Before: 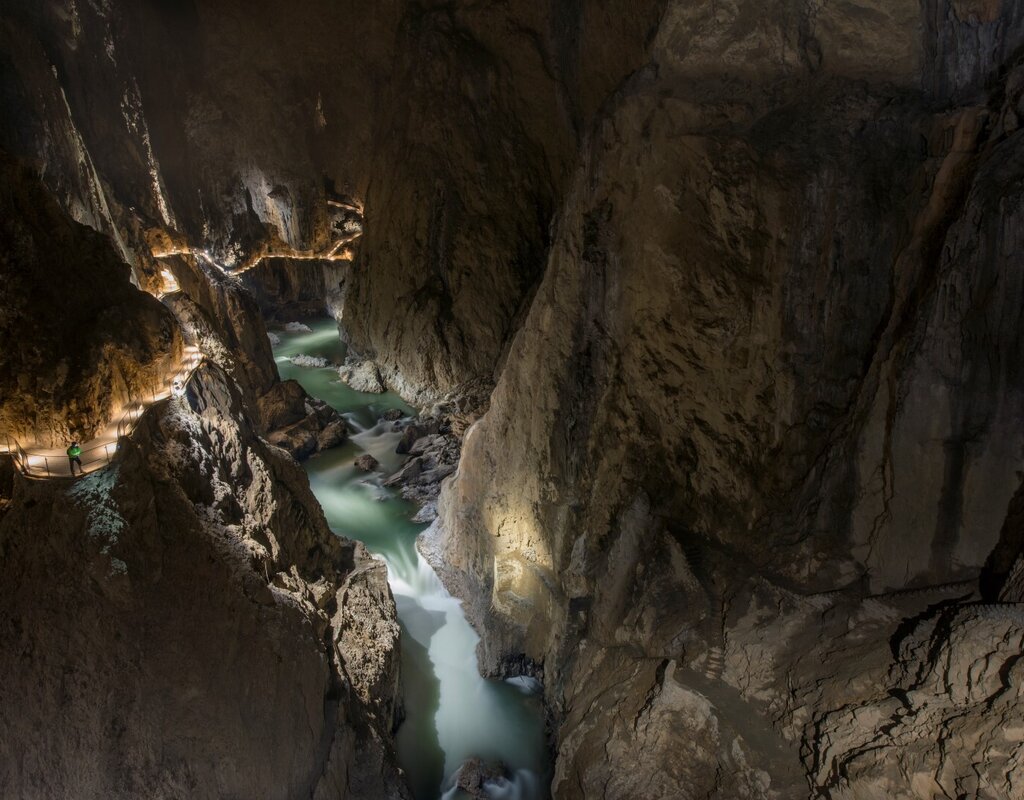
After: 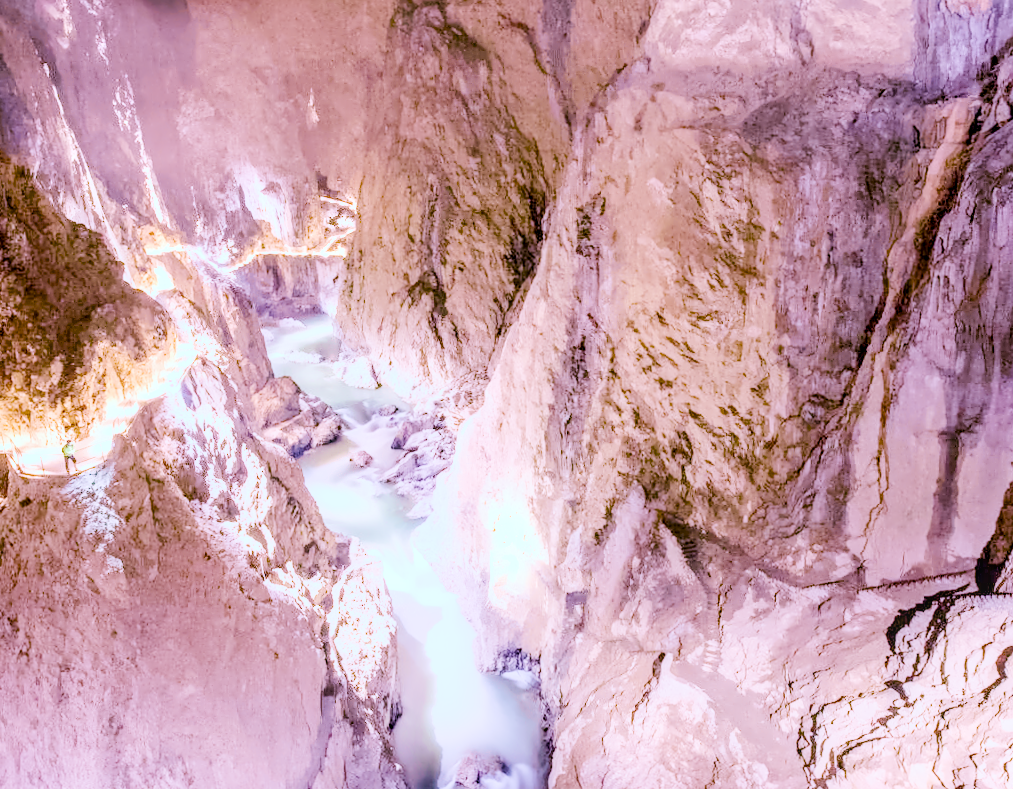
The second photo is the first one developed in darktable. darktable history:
local contrast: on, module defaults
color calibration: illuminant as shot in camera, x 0.358, y 0.373, temperature 4628.91 K
denoise (profiled): preserve shadows 1.52, scattering 0.002, a [-1, 0, 0], compensate highlight preservation false
haze removal: compatibility mode true, adaptive false
hot pixels: on, module defaults
lens correction: scale 1, crop 1, focal 16, aperture 5.6, distance 1000, camera "Canon EOS RP", lens "Canon RF 16mm F2.8 STM"
white balance: red 2.229, blue 1.46
velvia: on, module defaults
filmic rgb: black relative exposure -9.22 EV, white relative exposure 6.77 EV, hardness 3.07, contrast 1.05
shadows and highlights: shadows 0, highlights 40
color balance rgb "basic colorfulness: vibrant colors": perceptual saturation grading › global saturation 20%, perceptual saturation grading › highlights -25%, perceptual saturation grading › shadows 50%
color balance: mode lift, gamma, gain (sRGB), lift [0.997, 0.979, 1.021, 1.011], gamma [1, 1.084, 0.916, 0.998], gain [1, 0.87, 1.13, 1.101], contrast 4.55%, contrast fulcrum 38.24%, output saturation 104.09%
rotate and perspective: rotation -0.45°, automatic cropping original format, crop left 0.008, crop right 0.992, crop top 0.012, crop bottom 0.988
exposure "scene-referred default": black level correction 0, exposure 0.7 EV, compensate exposure bias true, compensate highlight preservation false
highlight reconstruction: method reconstruct in LCh
tone equalizer "contrast tone curve: strong": -8 EV -1.08 EV, -7 EV -1.01 EV, -6 EV -0.867 EV, -5 EV -0.578 EV, -3 EV 0.578 EV, -2 EV 0.867 EV, -1 EV 1.01 EV, +0 EV 1.08 EV, edges refinement/feathering 500, mask exposure compensation -1.57 EV, preserve details no
